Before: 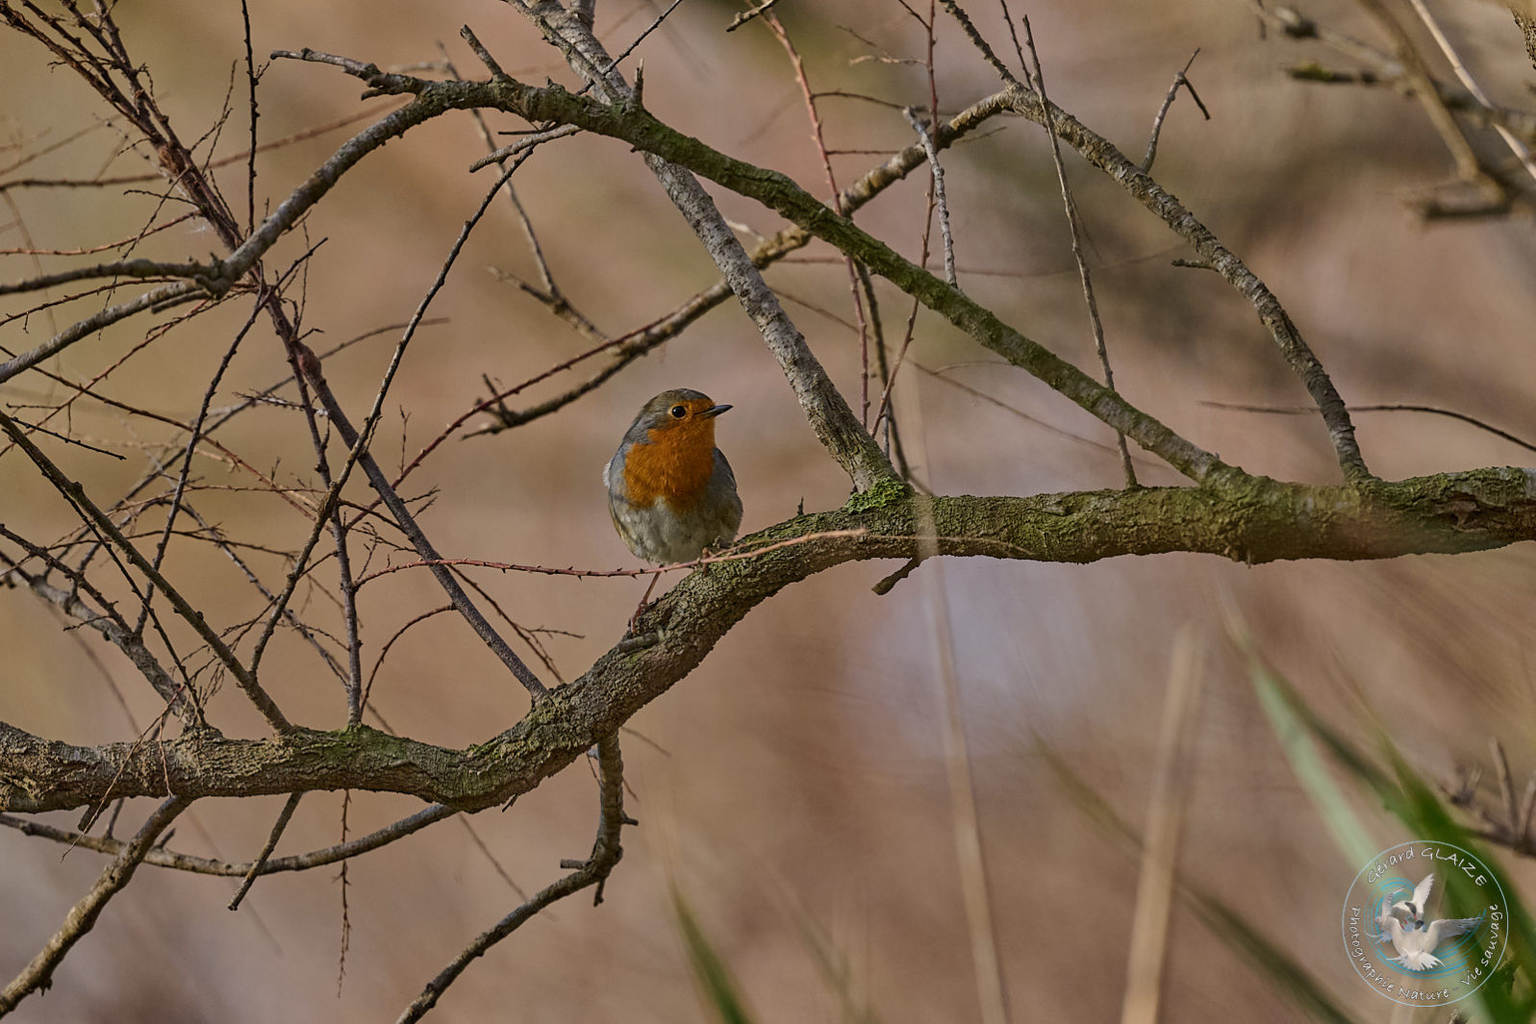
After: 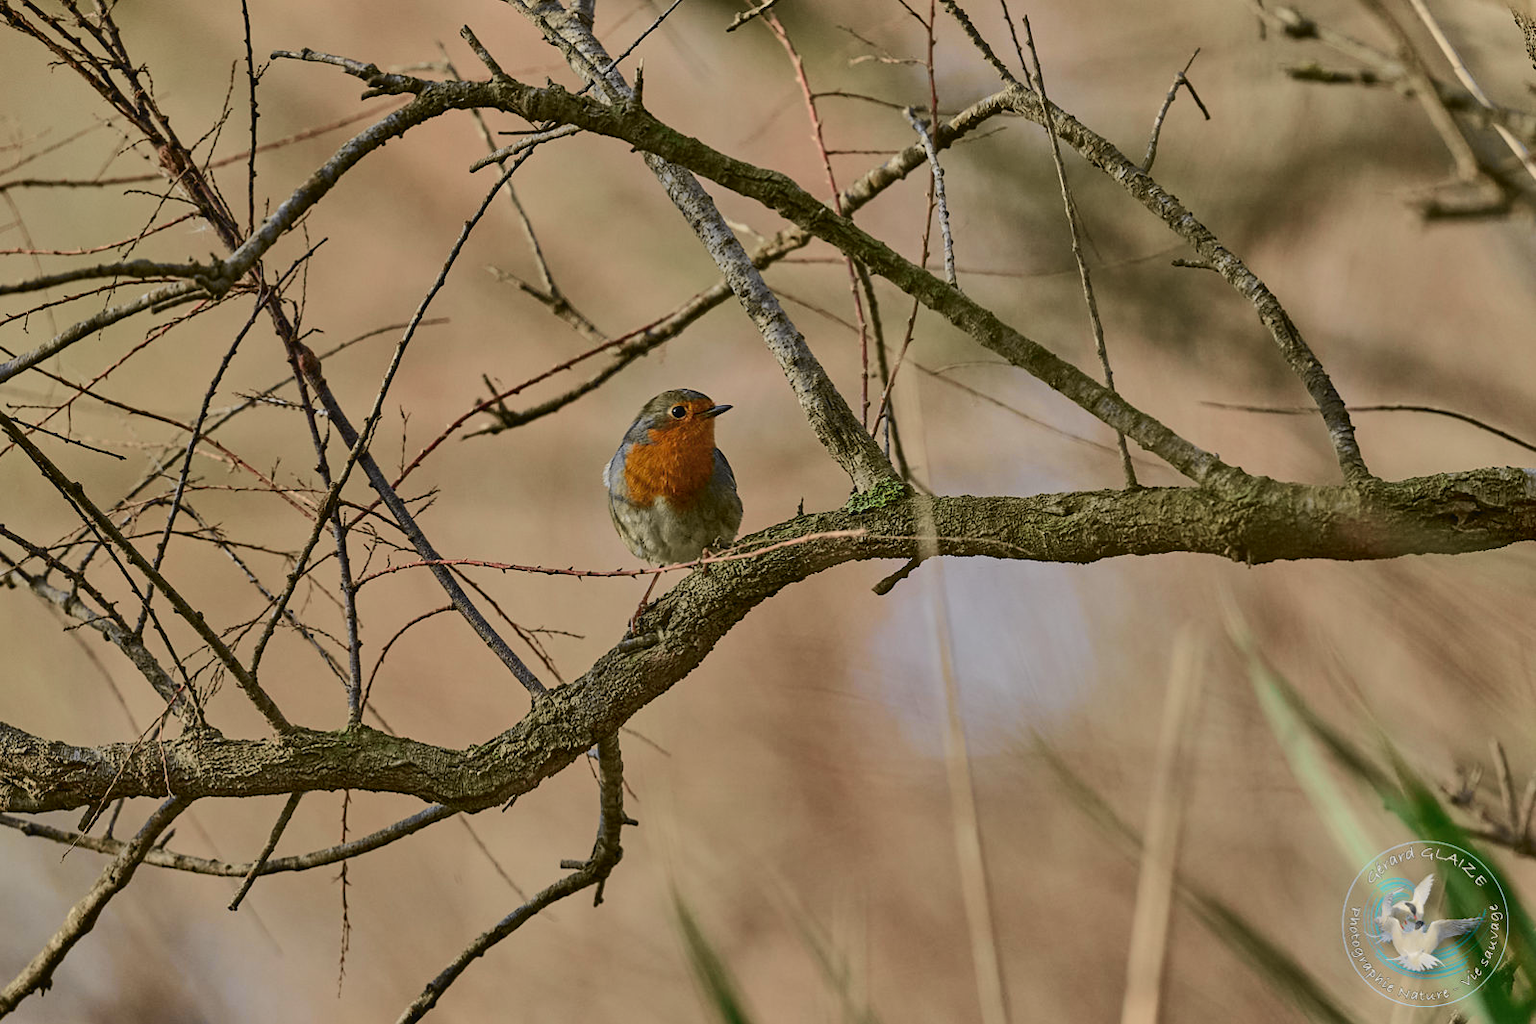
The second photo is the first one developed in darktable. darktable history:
tone curve: curves: ch0 [(0, 0.023) (0.037, 0.04) (0.131, 0.128) (0.304, 0.331) (0.504, 0.584) (0.616, 0.687) (0.704, 0.764) (0.808, 0.823) (1, 1)]; ch1 [(0, 0) (0.301, 0.3) (0.477, 0.472) (0.493, 0.497) (0.508, 0.501) (0.544, 0.541) (0.563, 0.565) (0.626, 0.66) (0.721, 0.776) (1, 1)]; ch2 [(0, 0) (0.249, 0.216) (0.349, 0.343) (0.424, 0.442) (0.476, 0.483) (0.502, 0.5) (0.517, 0.519) (0.532, 0.553) (0.569, 0.587) (0.634, 0.628) (0.706, 0.729) (0.828, 0.742) (1, 0.9)], color space Lab, independent channels, preserve colors none
exposure: black level correction 0.001, compensate highlight preservation false
